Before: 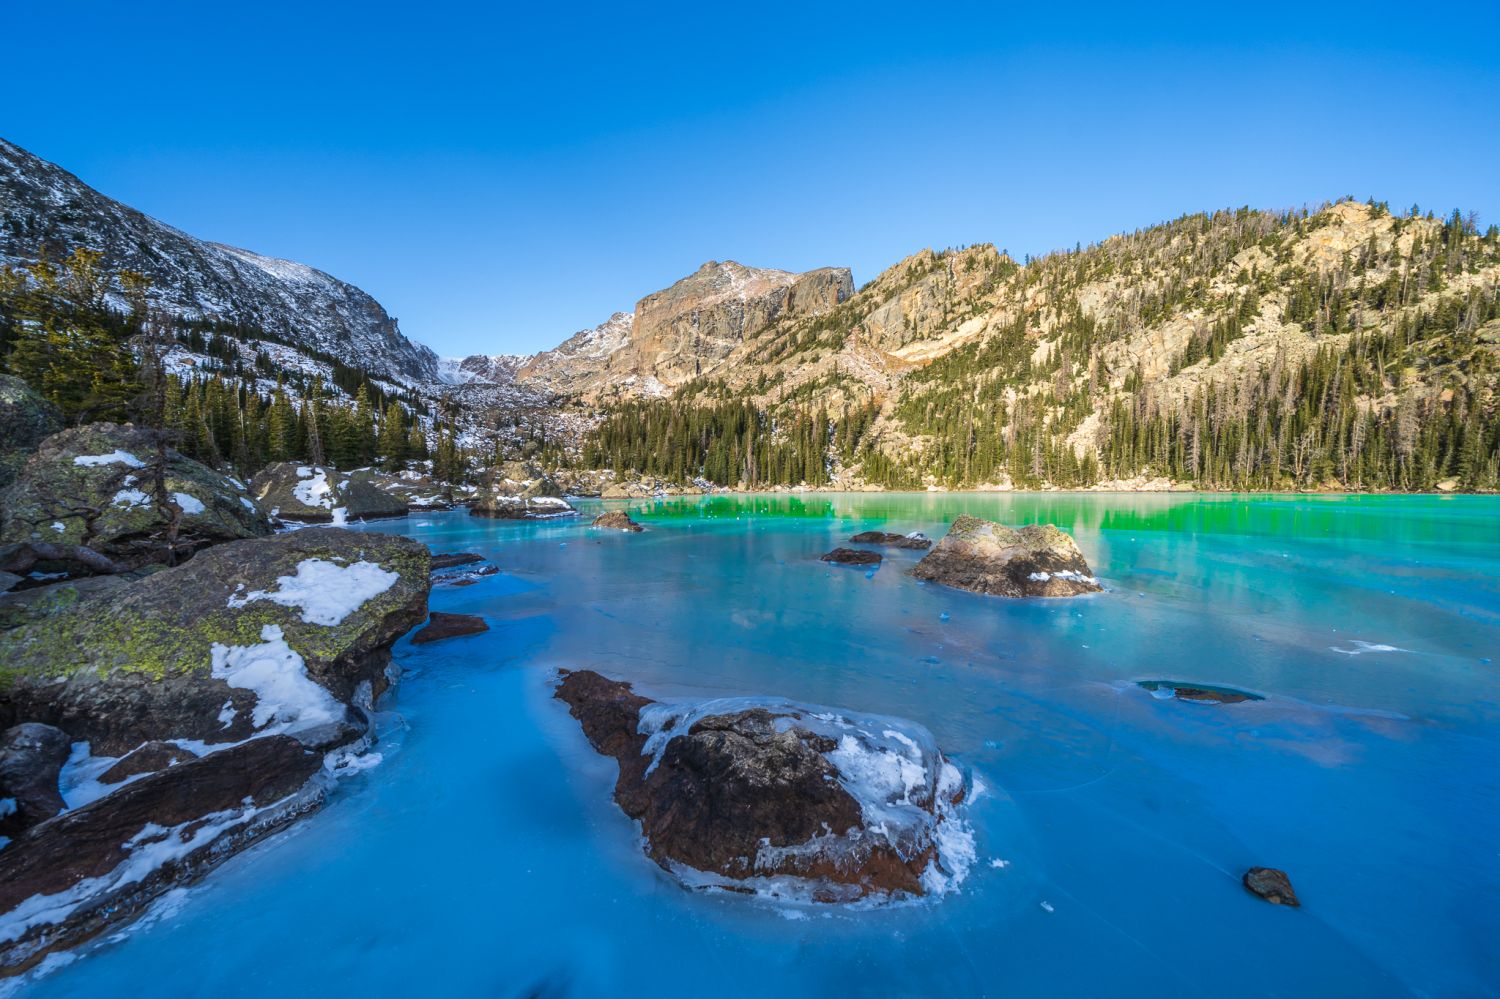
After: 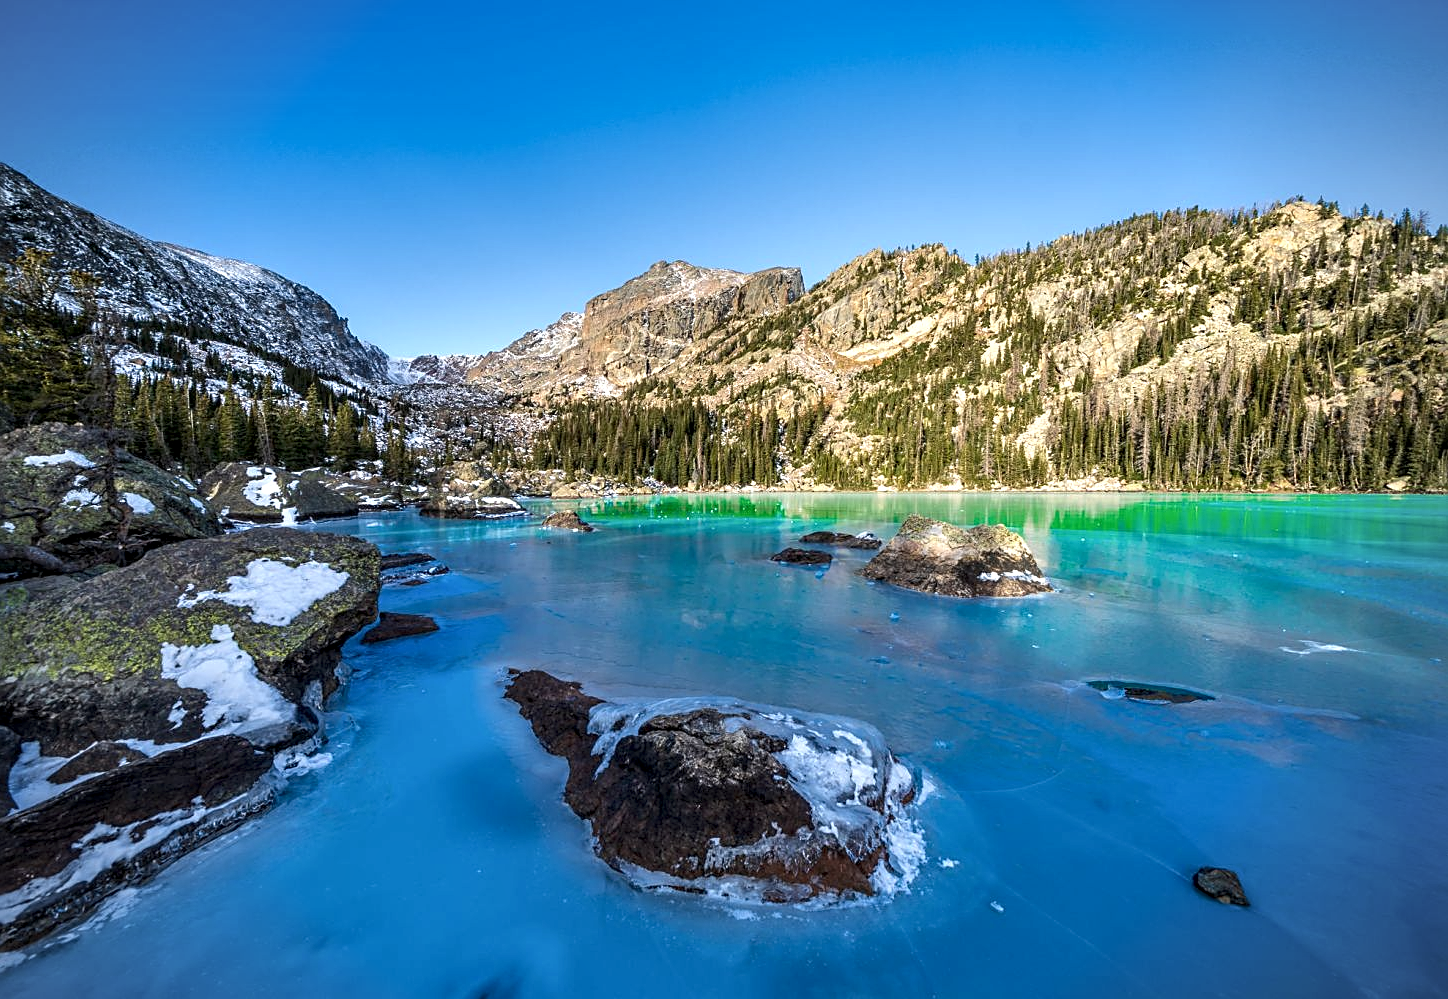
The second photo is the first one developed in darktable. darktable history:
local contrast: highlights 101%, shadows 99%, detail 119%, midtone range 0.2
sharpen: on, module defaults
crop and rotate: left 3.423%
contrast equalizer: y [[0.546, 0.552, 0.554, 0.554, 0.552, 0.546], [0.5 ×6], [0.5 ×6], [0 ×6], [0 ×6]]
vignetting: brightness -0.417, saturation -0.291
